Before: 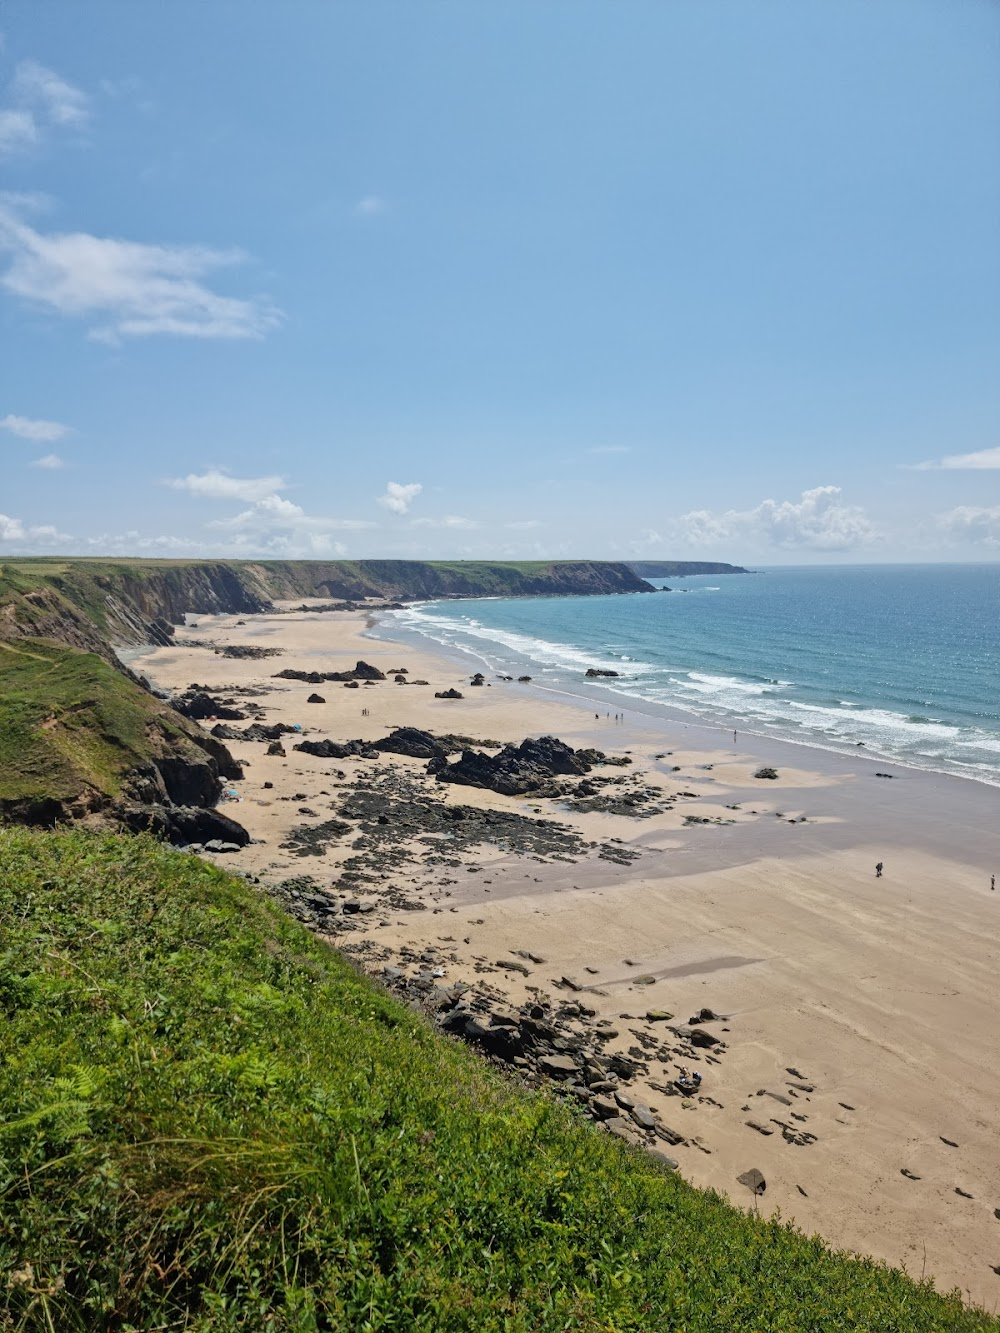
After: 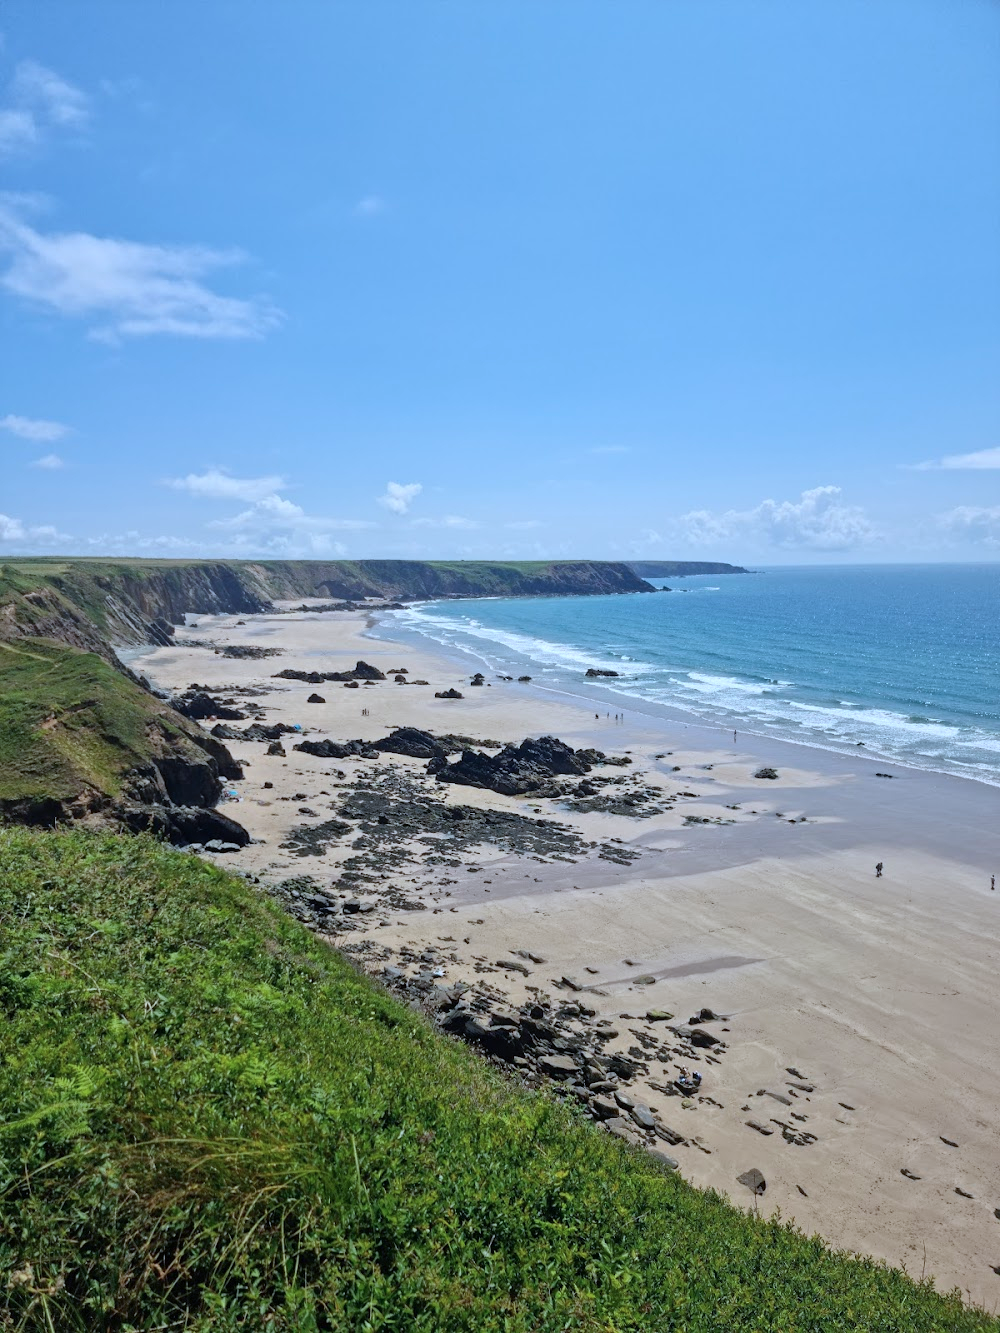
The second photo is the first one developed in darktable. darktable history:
color calibration: x 0.38, y 0.39, temperature 4086.04 K
